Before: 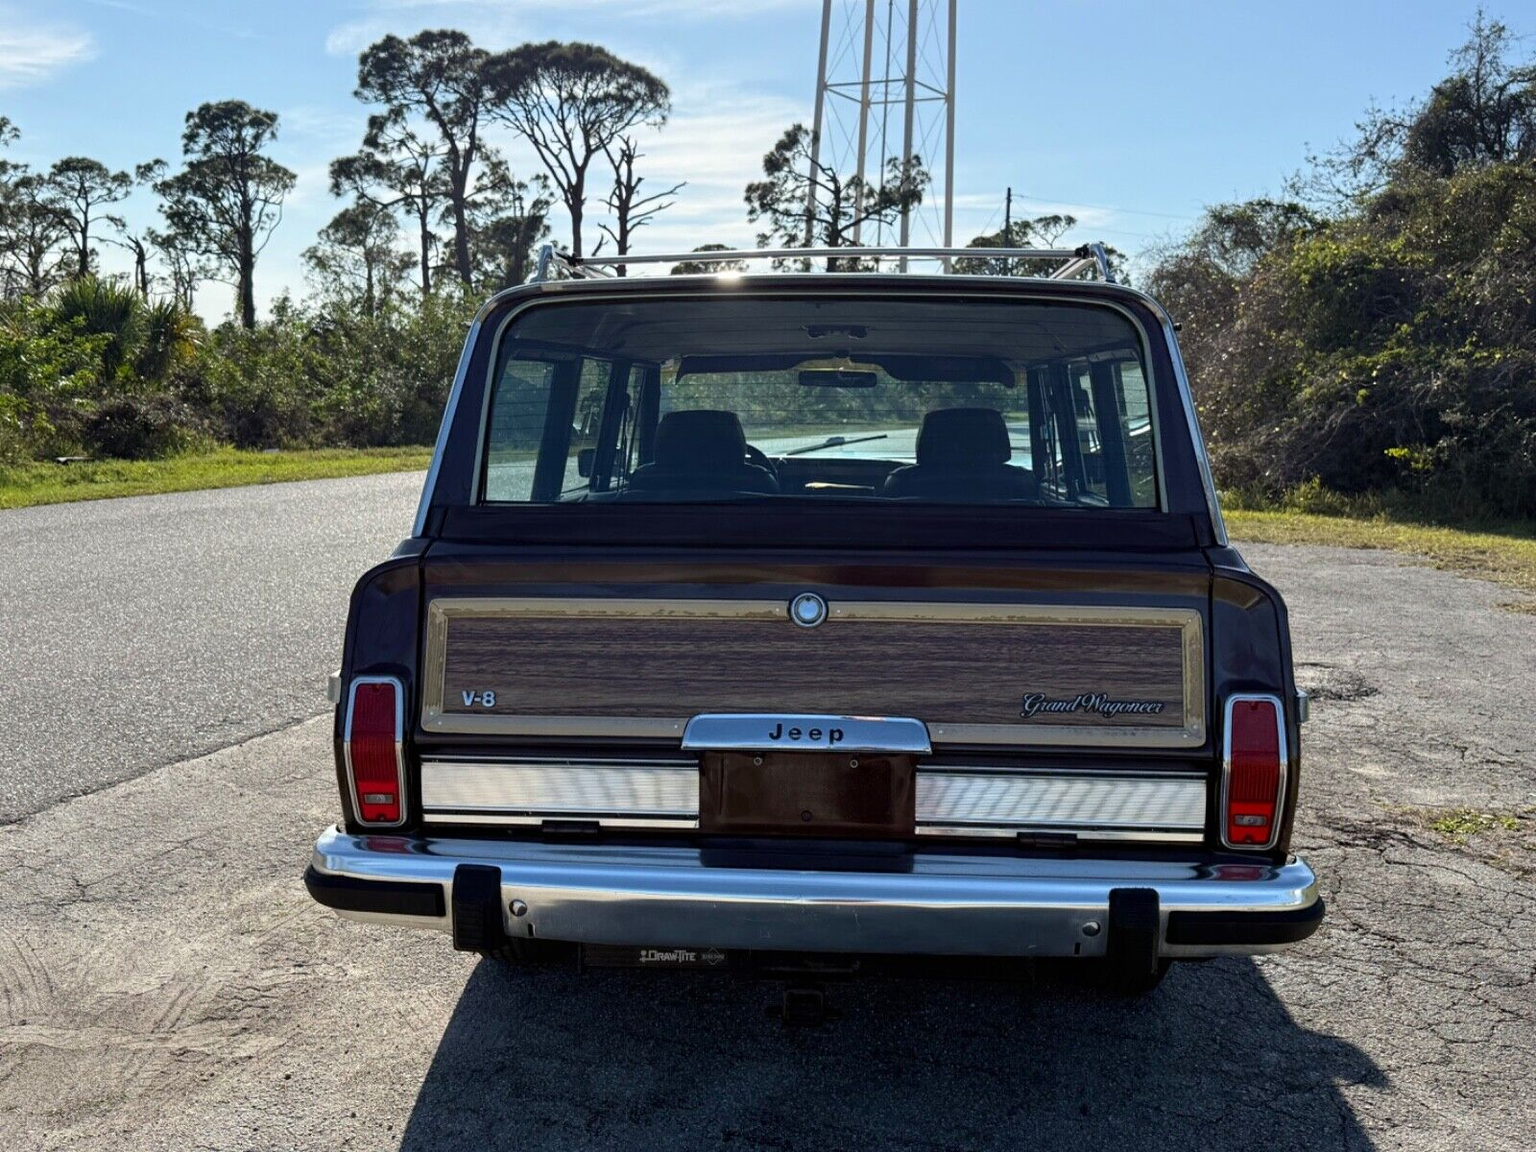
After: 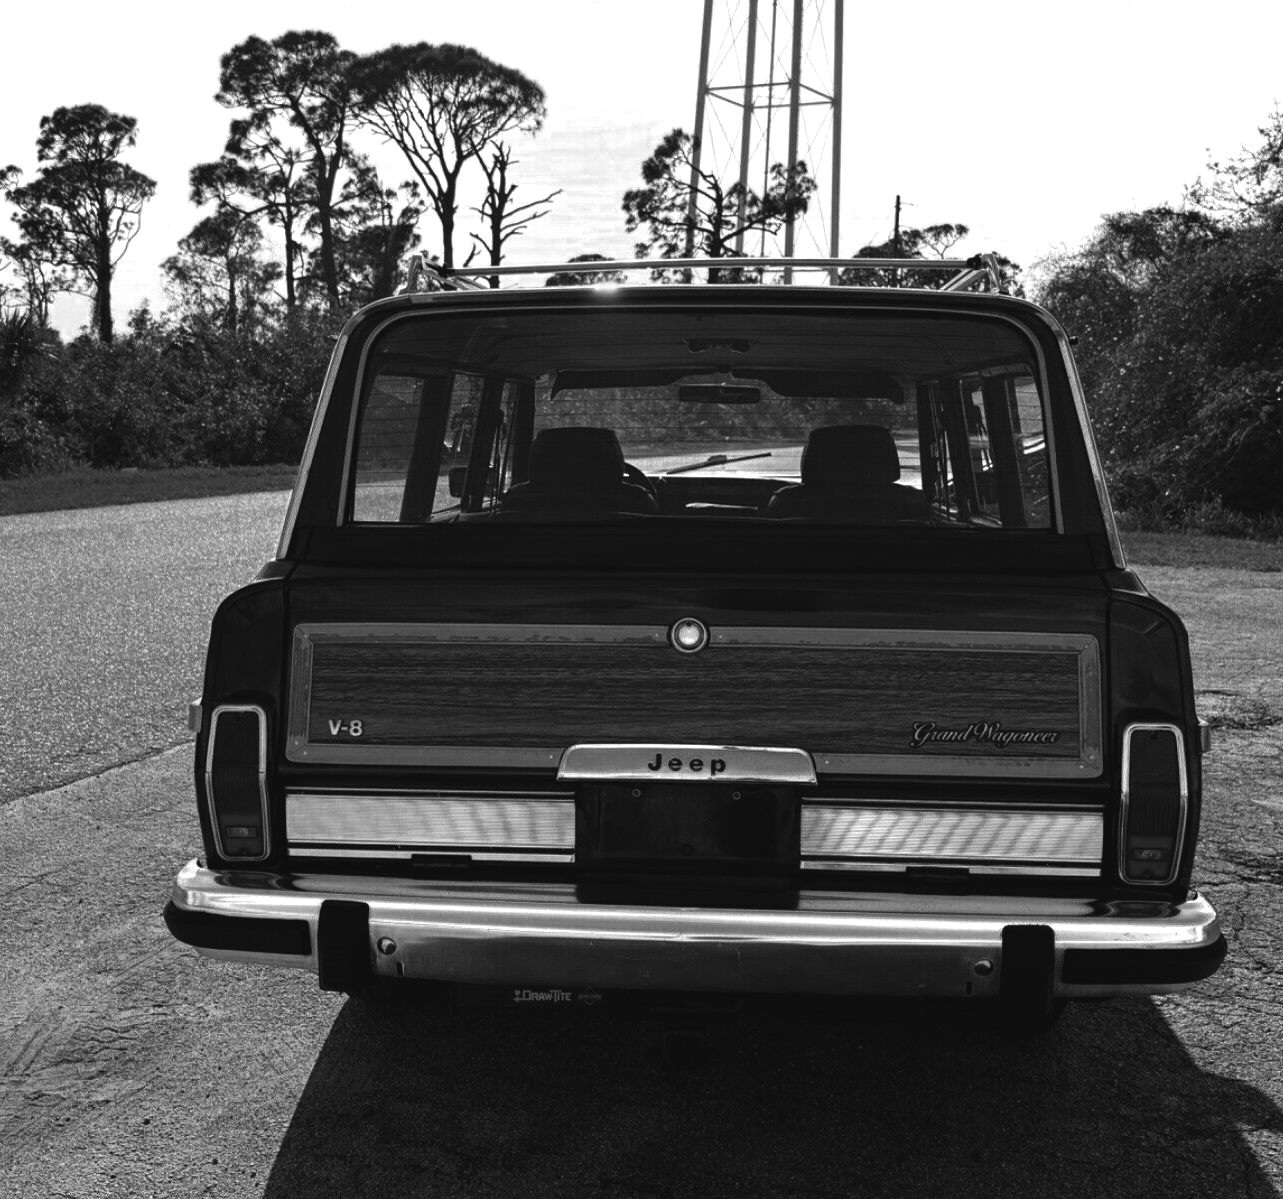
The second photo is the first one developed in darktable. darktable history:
crop and rotate: left 9.597%, right 10.195%
color zones: curves: ch0 [(0.287, 0.048) (0.493, 0.484) (0.737, 0.816)]; ch1 [(0, 0) (0.143, 0) (0.286, 0) (0.429, 0) (0.571, 0) (0.714, 0) (0.857, 0)]
color balance: lift [1.016, 0.983, 1, 1.017], gamma [0.78, 1.018, 1.043, 0.957], gain [0.786, 1.063, 0.937, 1.017], input saturation 118.26%, contrast 13.43%, contrast fulcrum 21.62%, output saturation 82.76%
